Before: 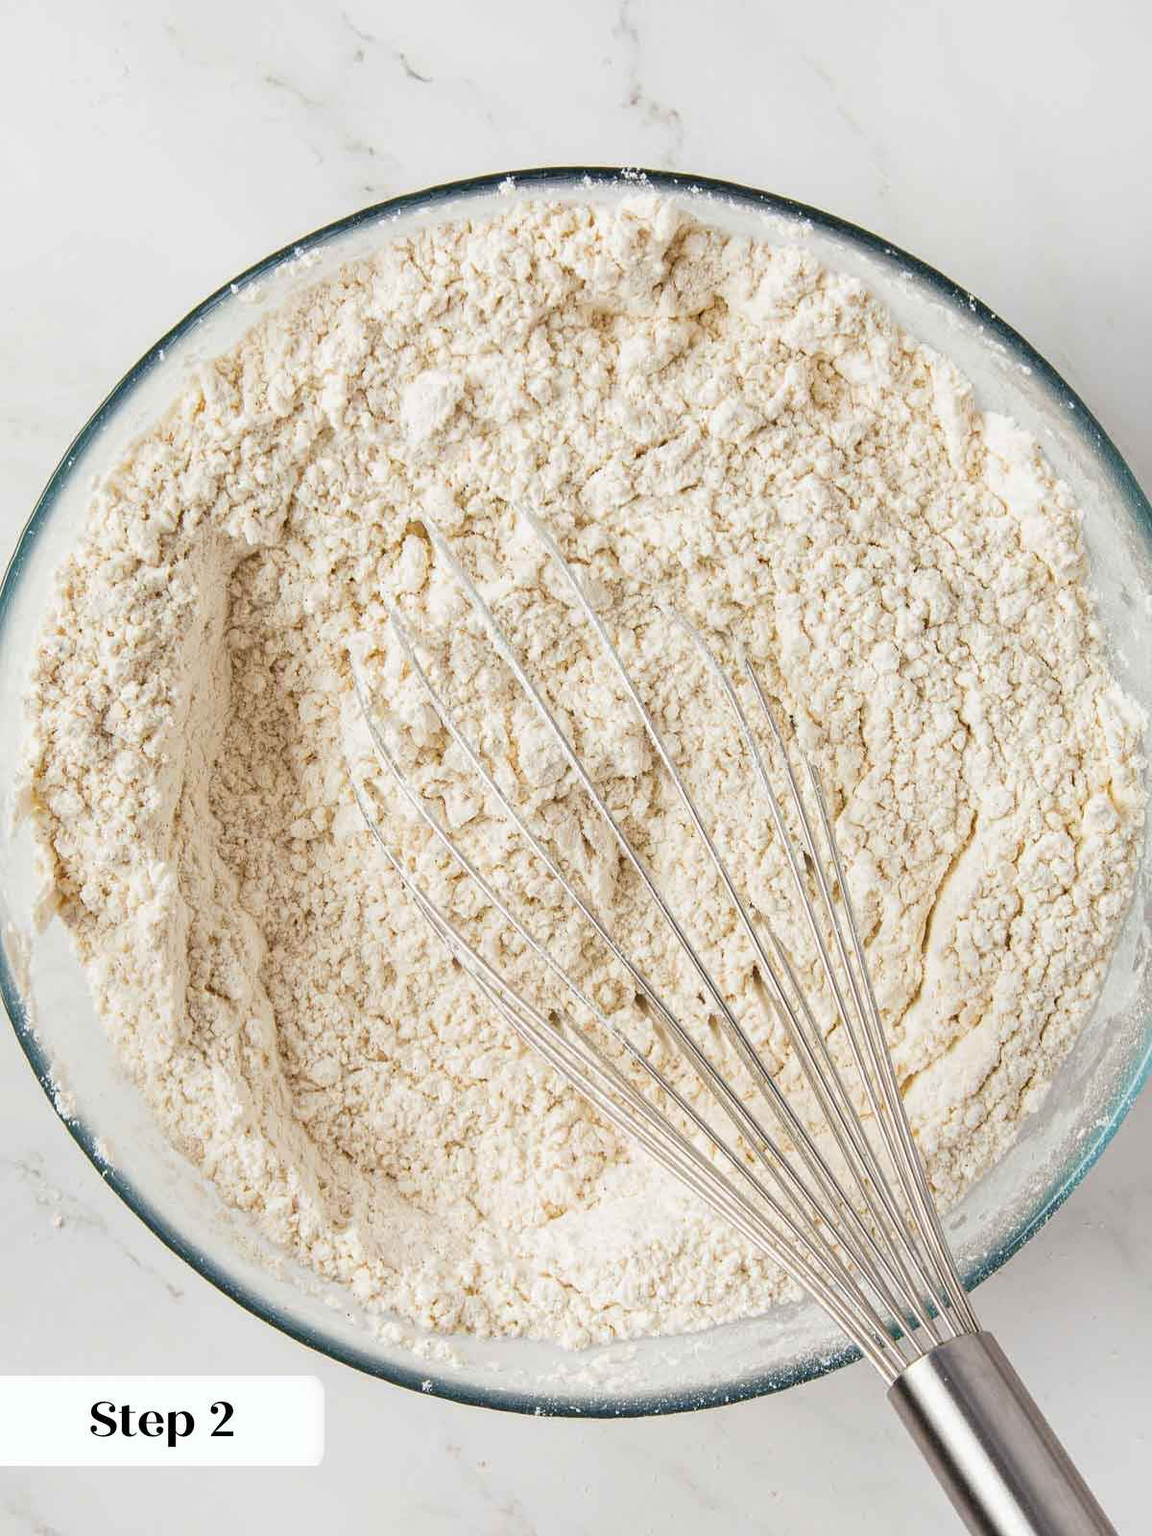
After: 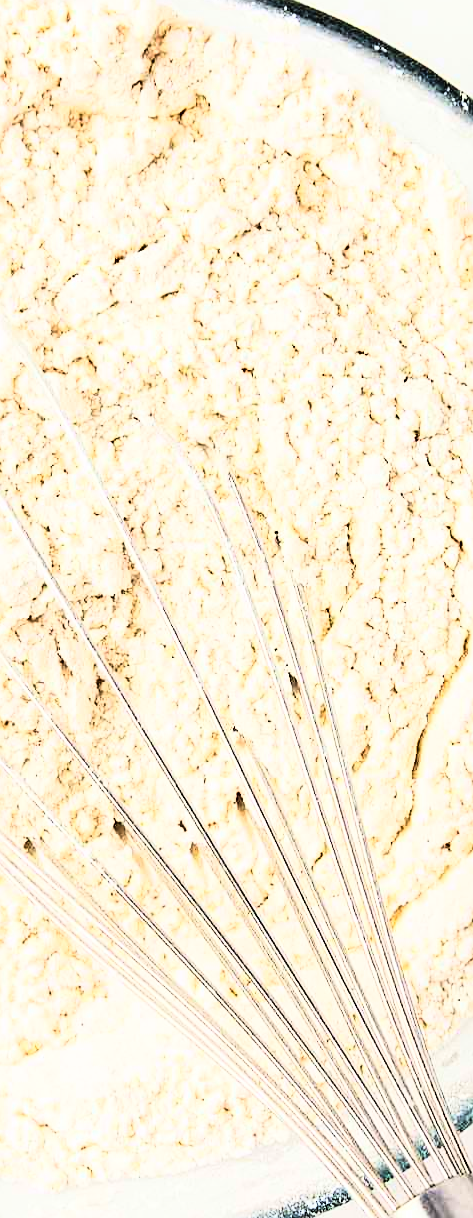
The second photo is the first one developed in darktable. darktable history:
sharpen: on, module defaults
rgb curve: curves: ch0 [(0, 0) (0.21, 0.15) (0.24, 0.21) (0.5, 0.75) (0.75, 0.96) (0.89, 0.99) (1, 1)]; ch1 [(0, 0.02) (0.21, 0.13) (0.25, 0.2) (0.5, 0.67) (0.75, 0.9) (0.89, 0.97) (1, 1)]; ch2 [(0, 0.02) (0.21, 0.13) (0.25, 0.2) (0.5, 0.67) (0.75, 0.9) (0.89, 0.97) (1, 1)], compensate middle gray true
crop: left 45.721%, top 13.393%, right 14.118%, bottom 10.01%
